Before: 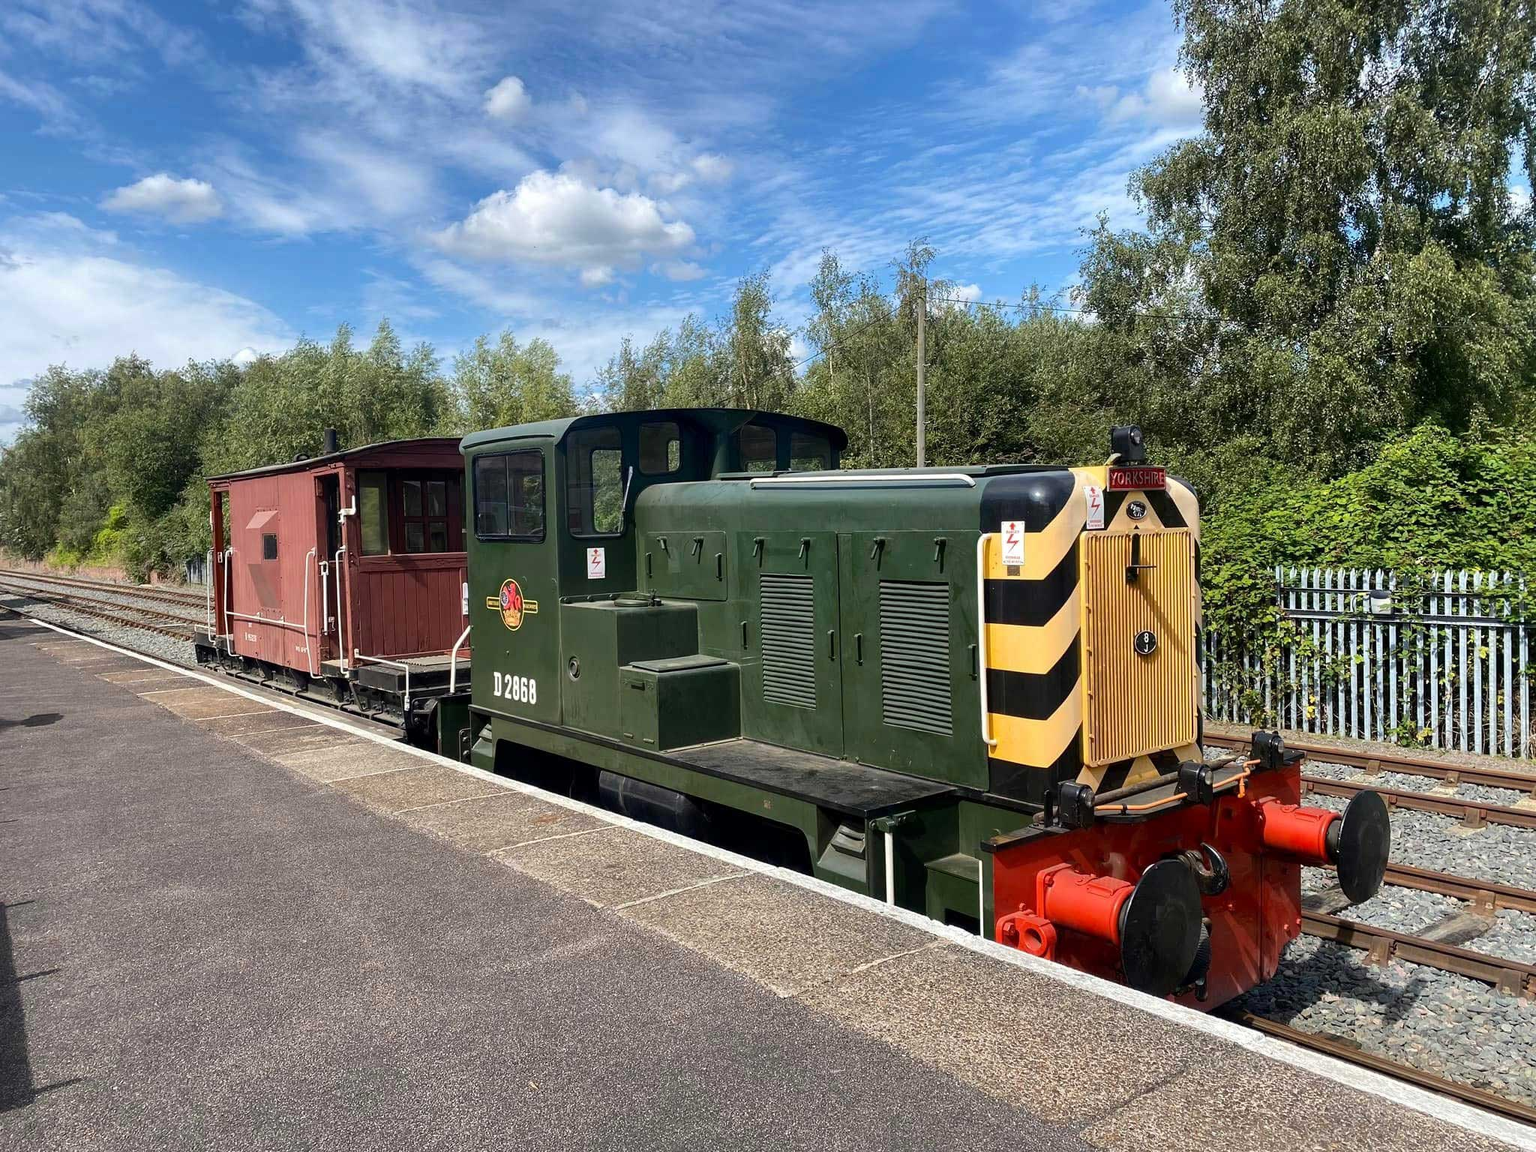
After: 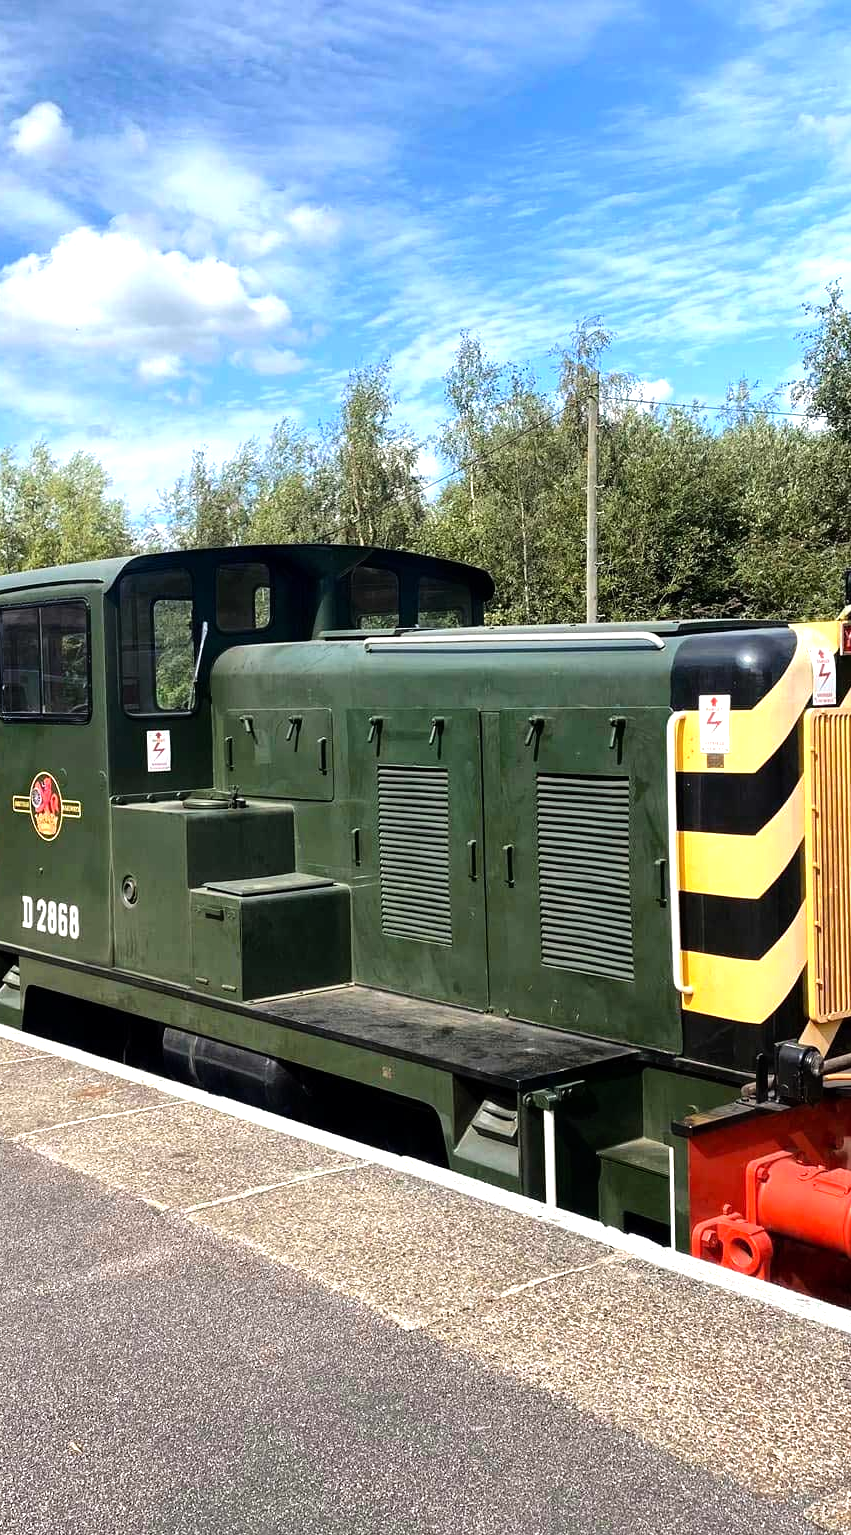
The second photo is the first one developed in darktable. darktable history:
crop: left 31.06%, right 27.366%
tone equalizer: -8 EV -0.712 EV, -7 EV -0.717 EV, -6 EV -0.585 EV, -5 EV -0.412 EV, -3 EV 0.401 EV, -2 EV 0.6 EV, -1 EV 0.681 EV, +0 EV 0.736 EV
